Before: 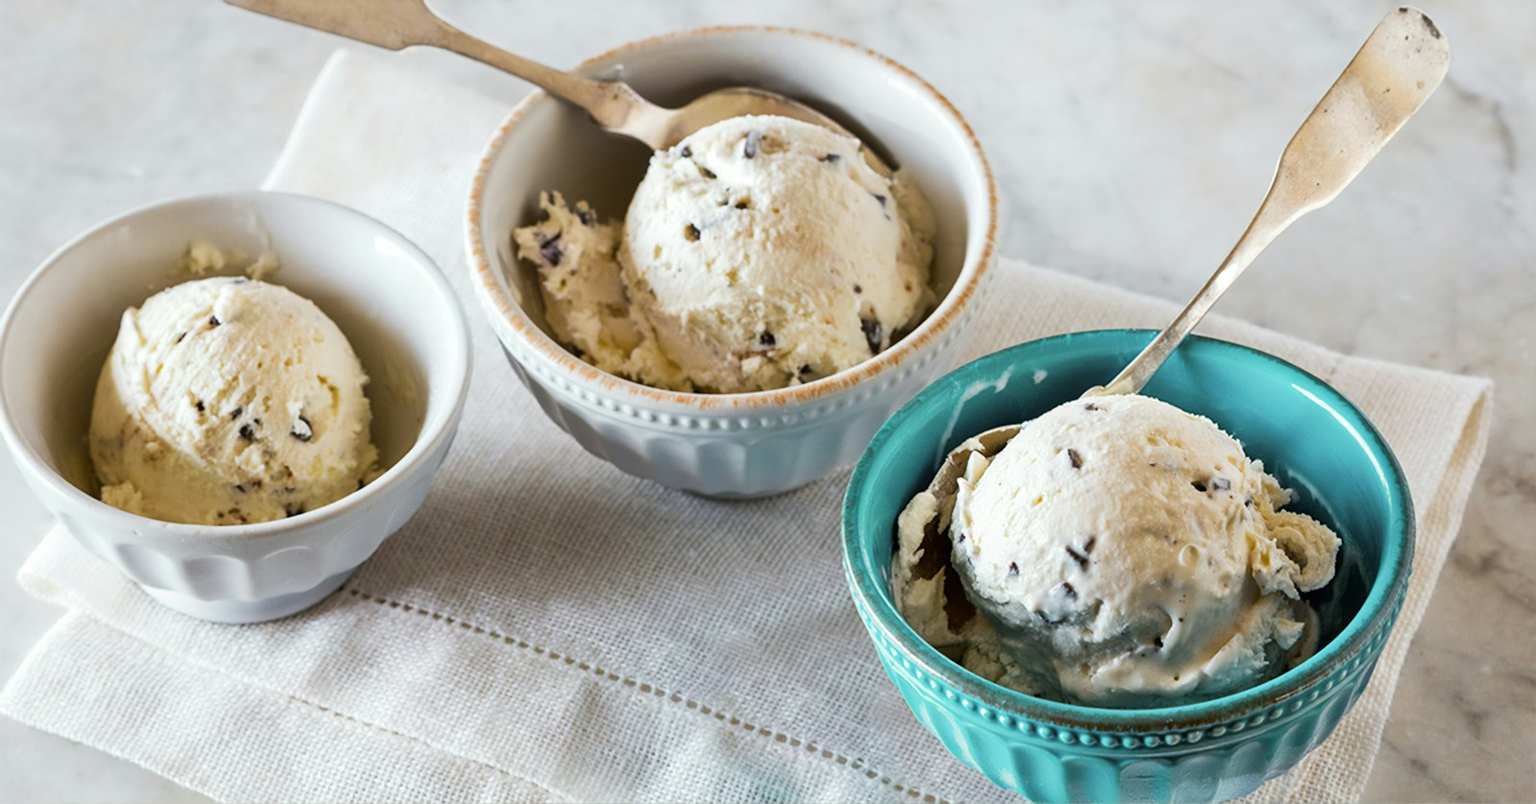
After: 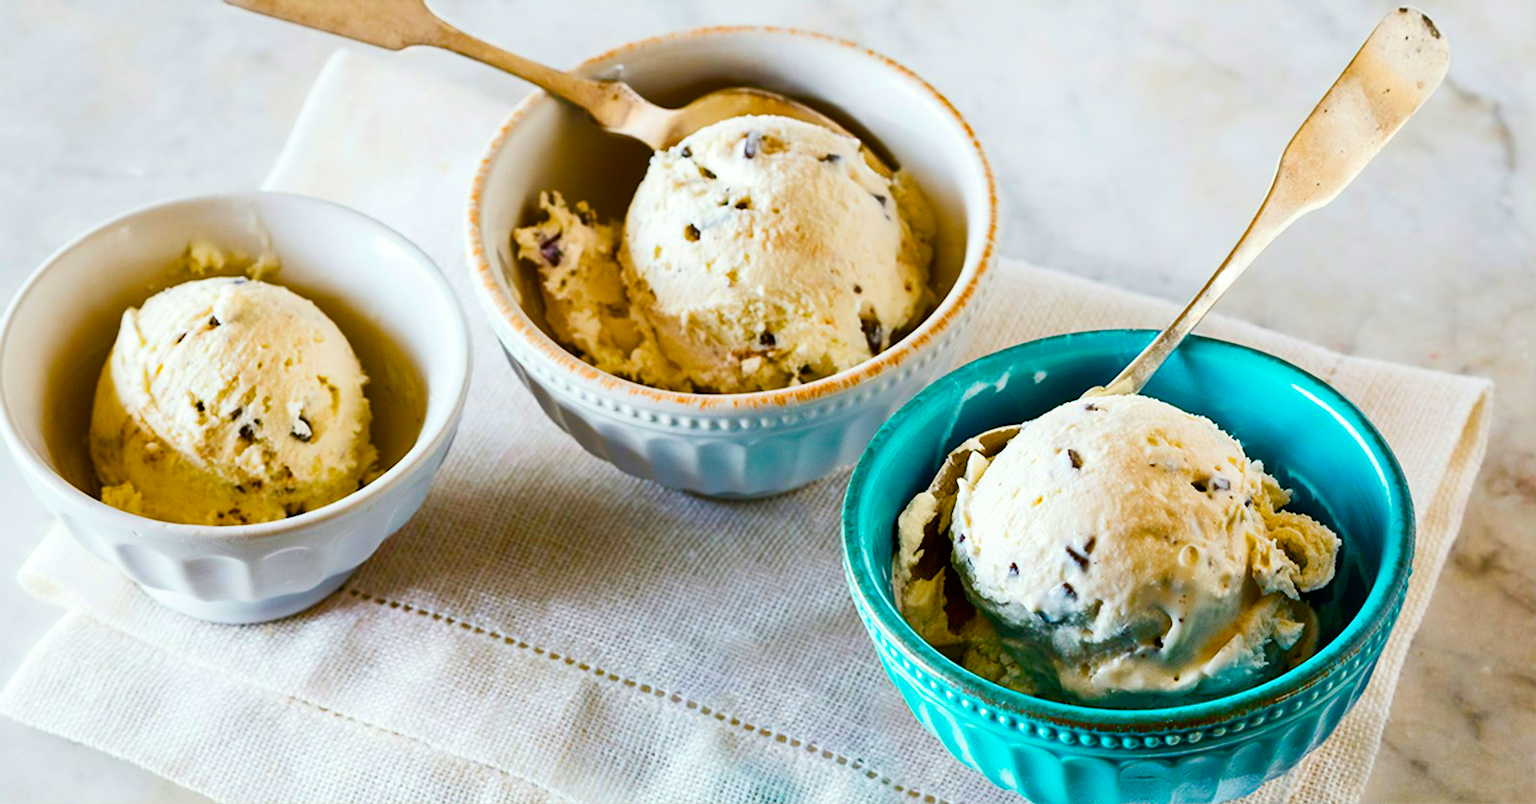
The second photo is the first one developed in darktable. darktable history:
color balance rgb: perceptual saturation grading › global saturation 24.74%, perceptual saturation grading › highlights -51.22%, perceptual saturation grading › mid-tones 19.16%, perceptual saturation grading › shadows 60.98%, global vibrance 50%
contrast brightness saturation: contrast 0.18, saturation 0.3
